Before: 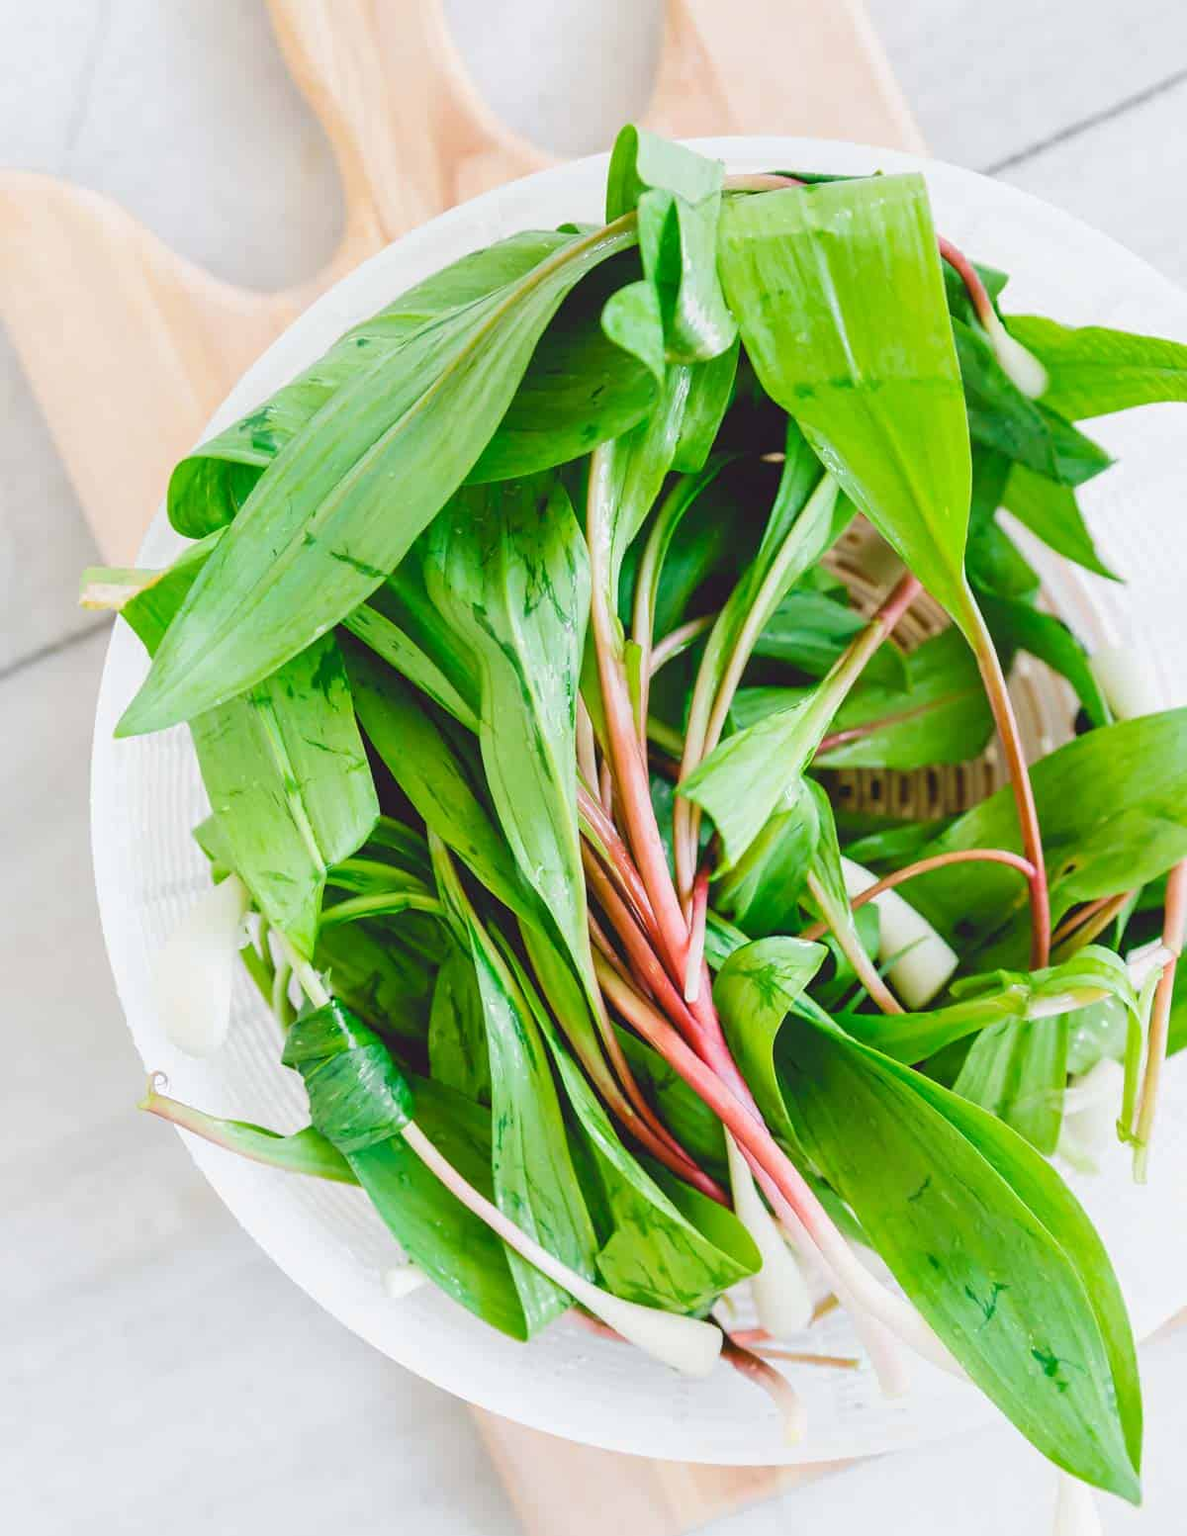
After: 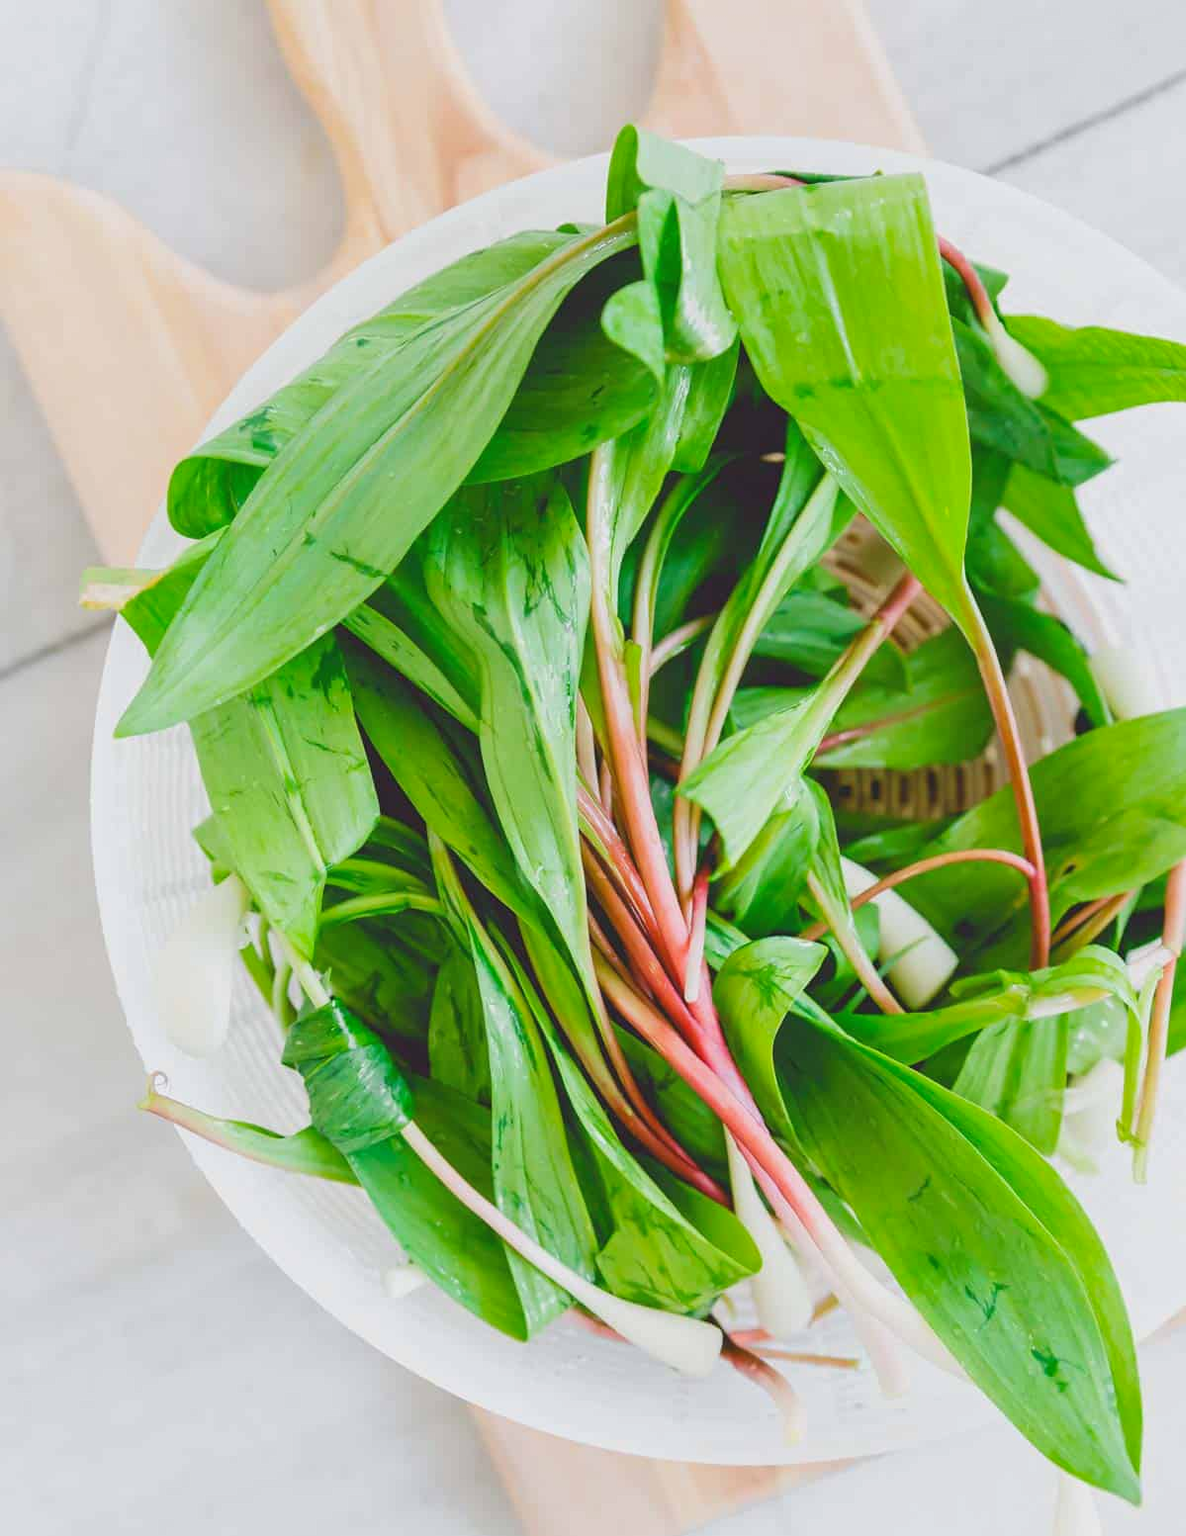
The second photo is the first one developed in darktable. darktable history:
contrast brightness saturation: contrast -0.11
